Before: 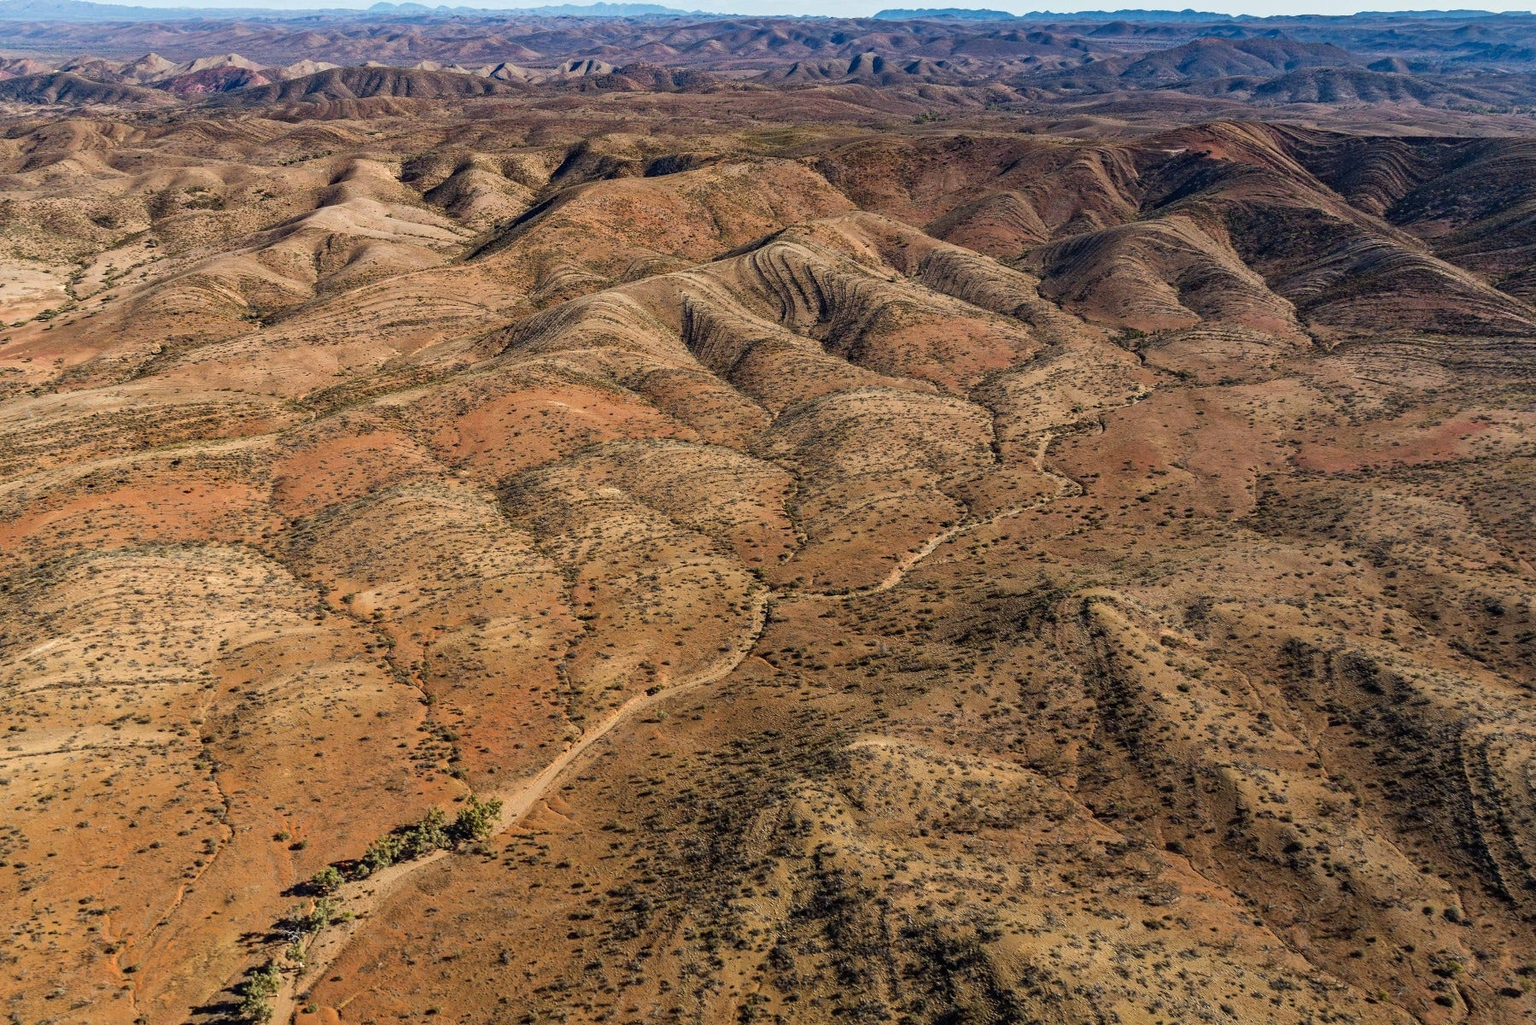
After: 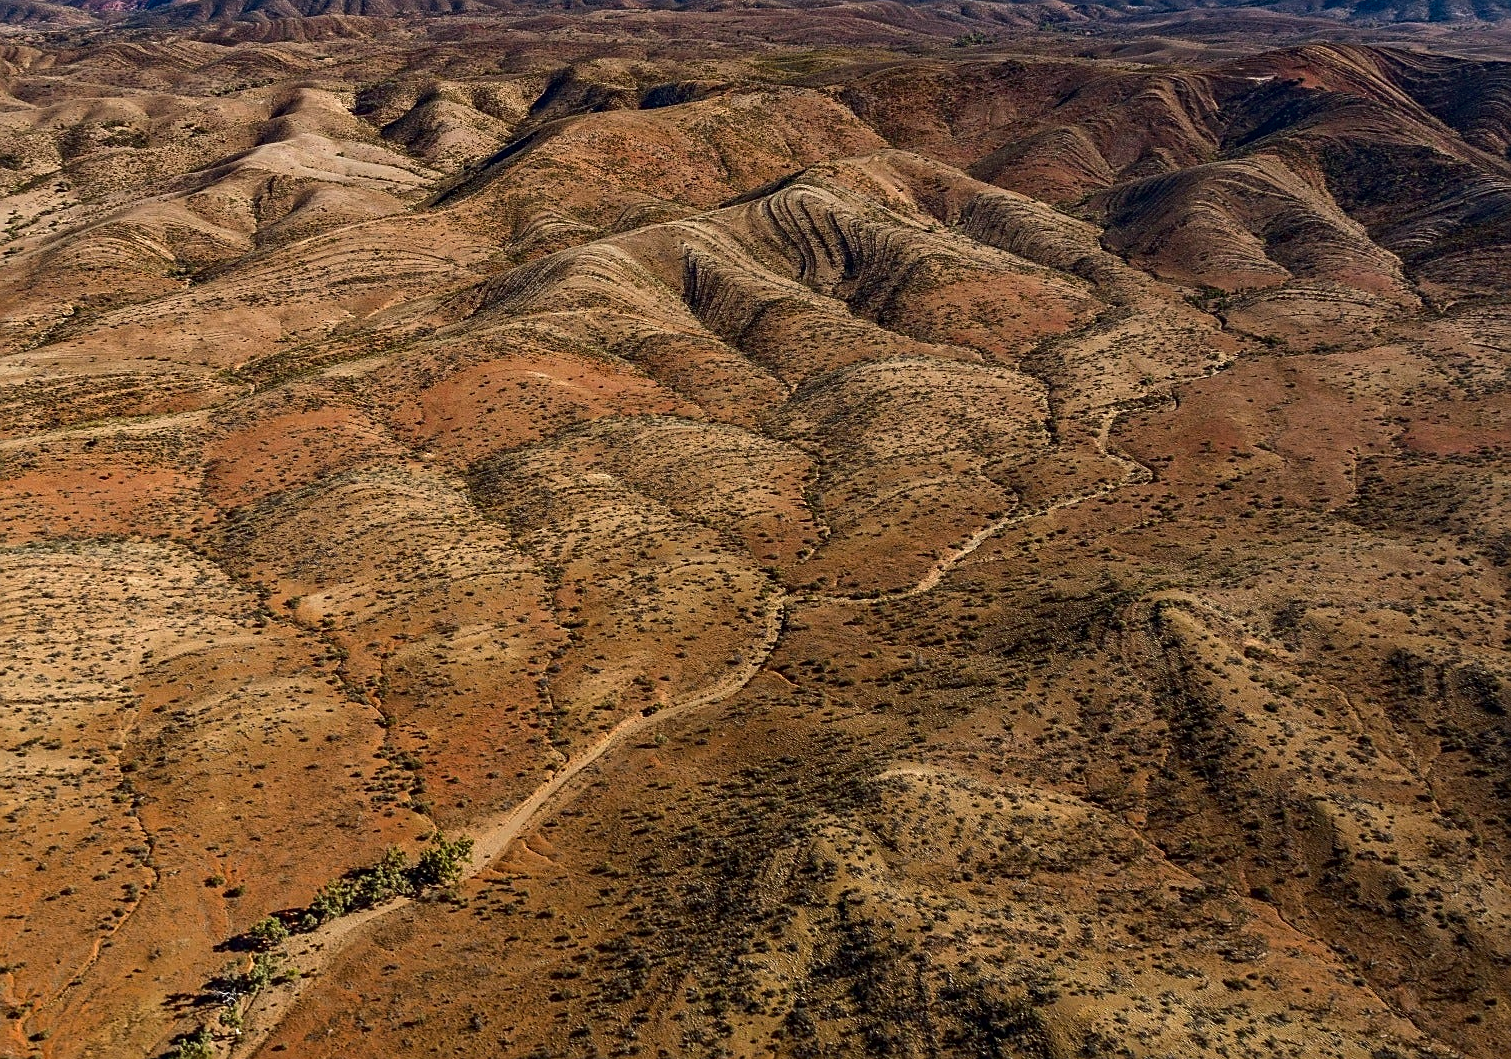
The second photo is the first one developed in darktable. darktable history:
crop: left 6.446%, top 8.188%, right 9.538%, bottom 3.548%
contrast brightness saturation: contrast 0.07, brightness -0.13, saturation 0.06
sharpen: on, module defaults
